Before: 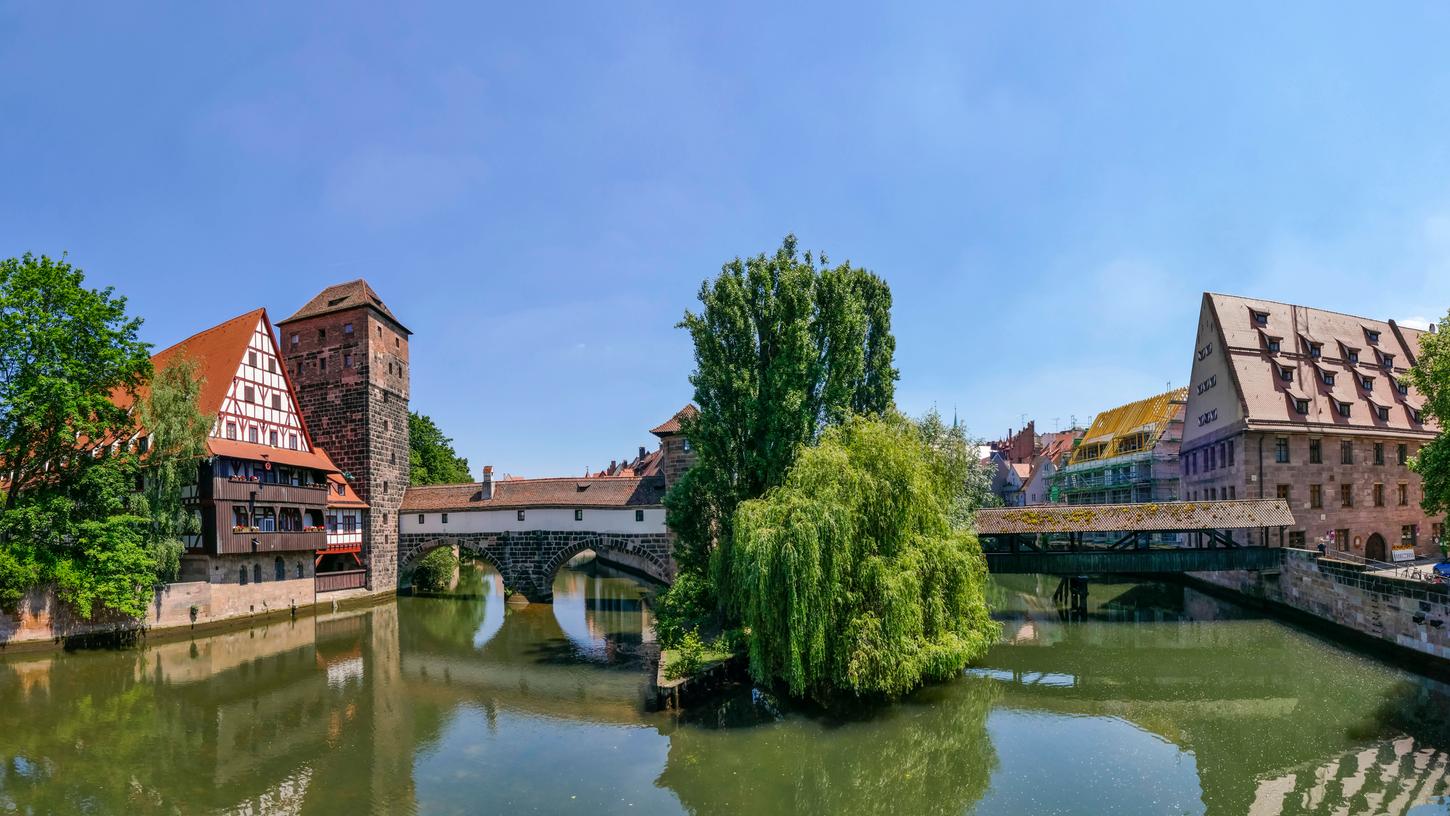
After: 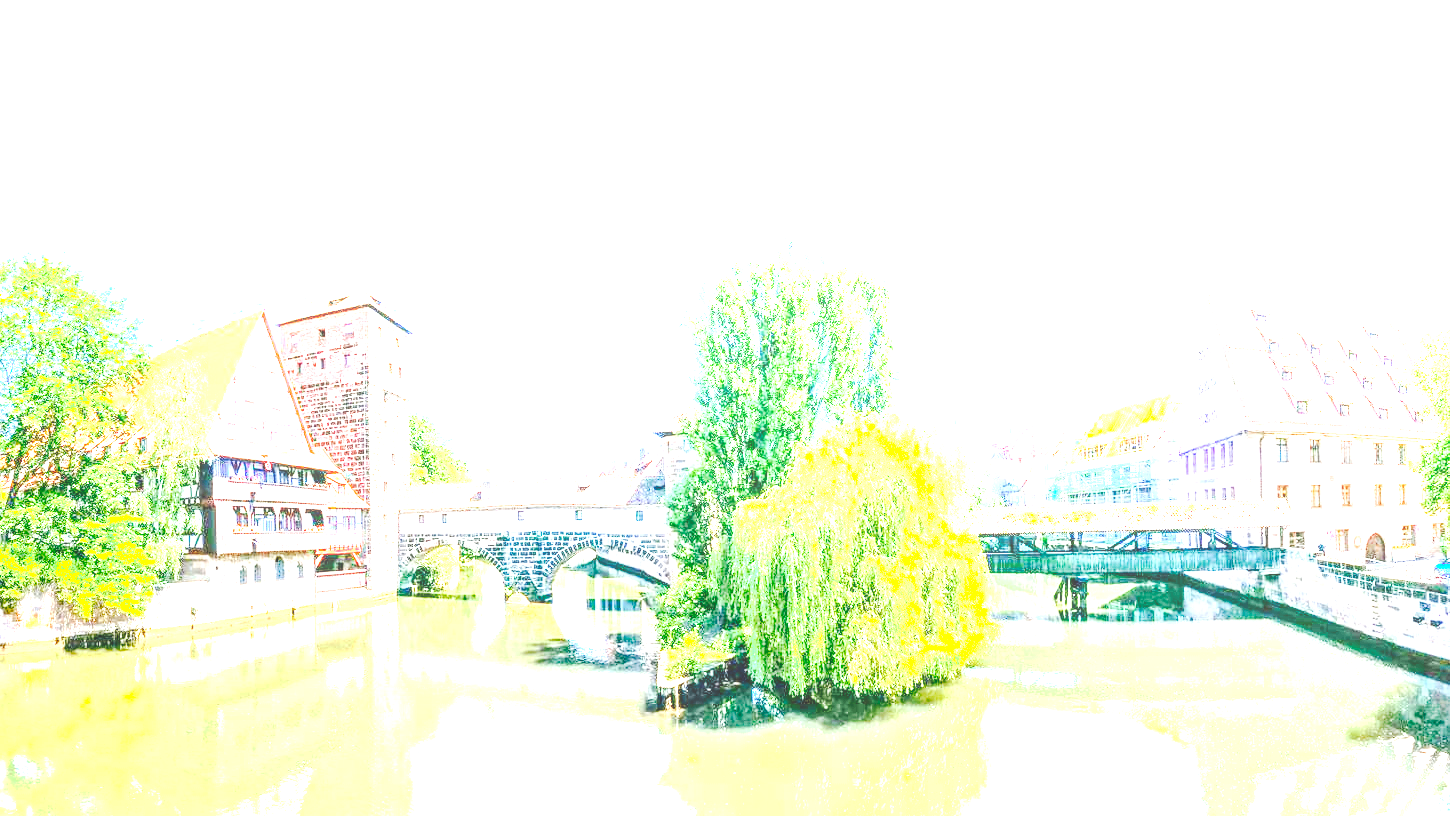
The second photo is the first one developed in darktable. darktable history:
tone curve: curves: ch0 [(0, 0) (0.003, 0.089) (0.011, 0.089) (0.025, 0.088) (0.044, 0.089) (0.069, 0.094) (0.1, 0.108) (0.136, 0.119) (0.177, 0.147) (0.224, 0.204) (0.277, 0.28) (0.335, 0.389) (0.399, 0.486) (0.468, 0.588) (0.543, 0.647) (0.623, 0.705) (0.709, 0.759) (0.801, 0.815) (0.898, 0.873) (1, 1)], preserve colors none
local contrast: detail 130%
exposure: black level correction 0, exposure 3.968 EV, compensate exposure bias true, compensate highlight preservation false
tone equalizer: on, module defaults
